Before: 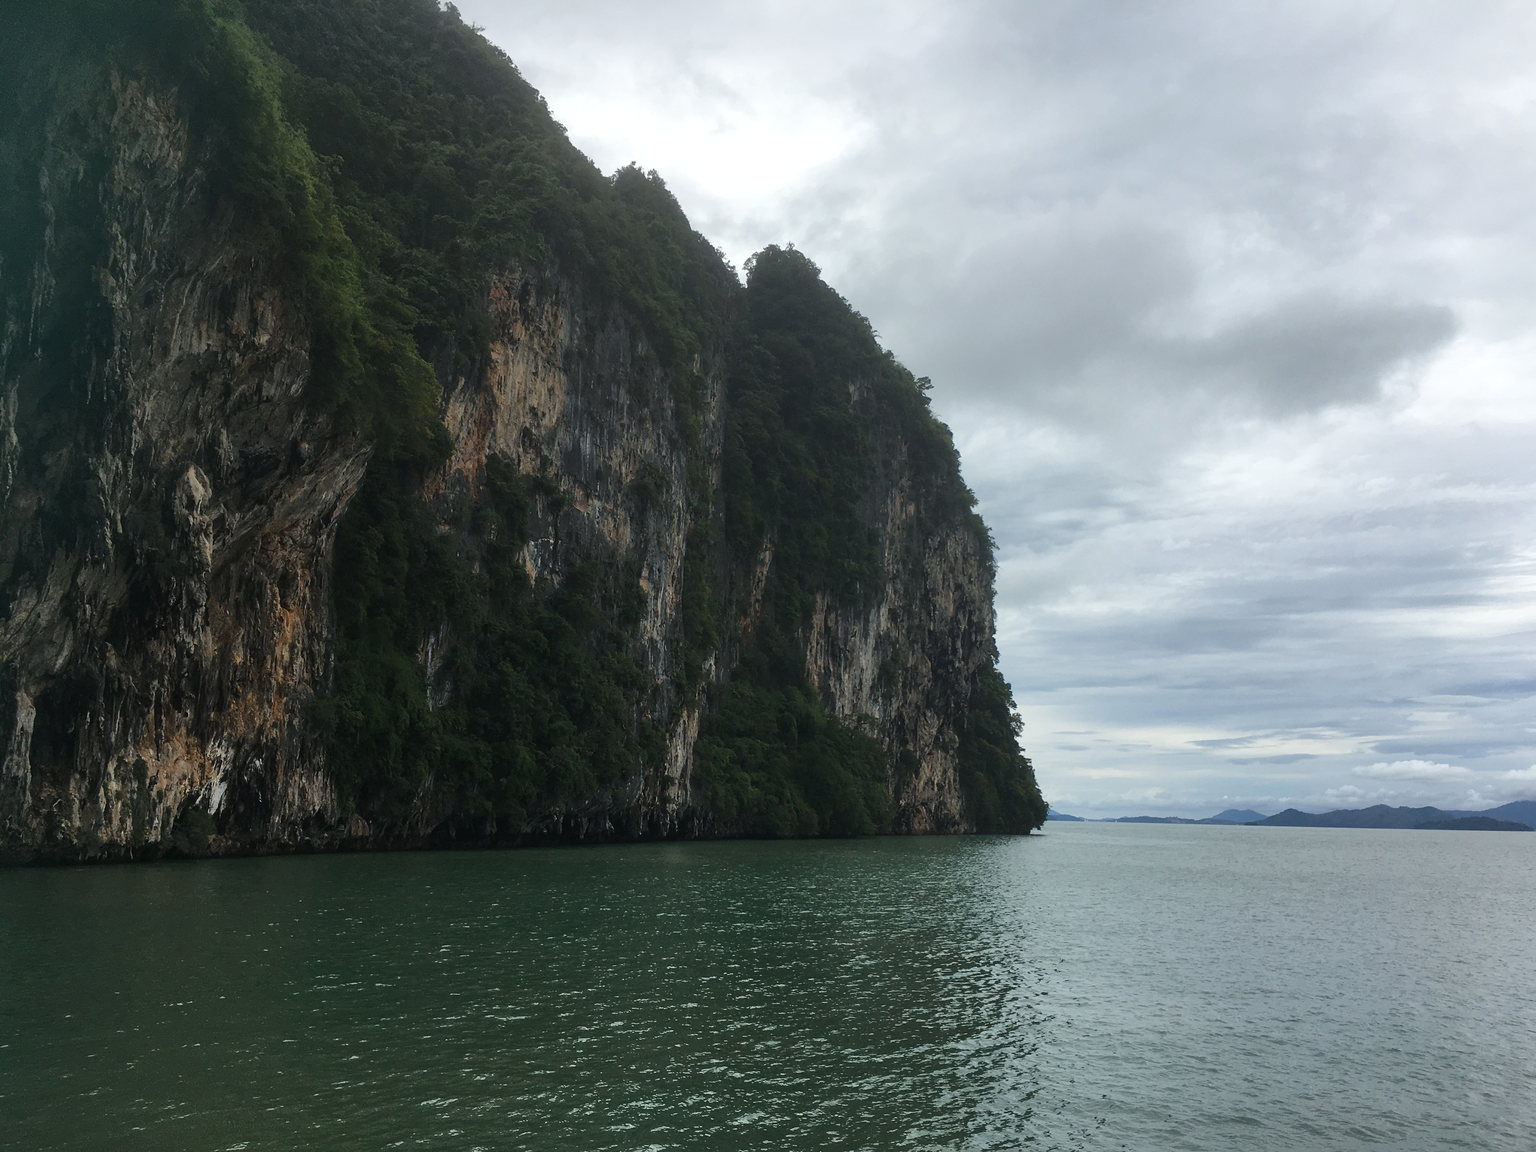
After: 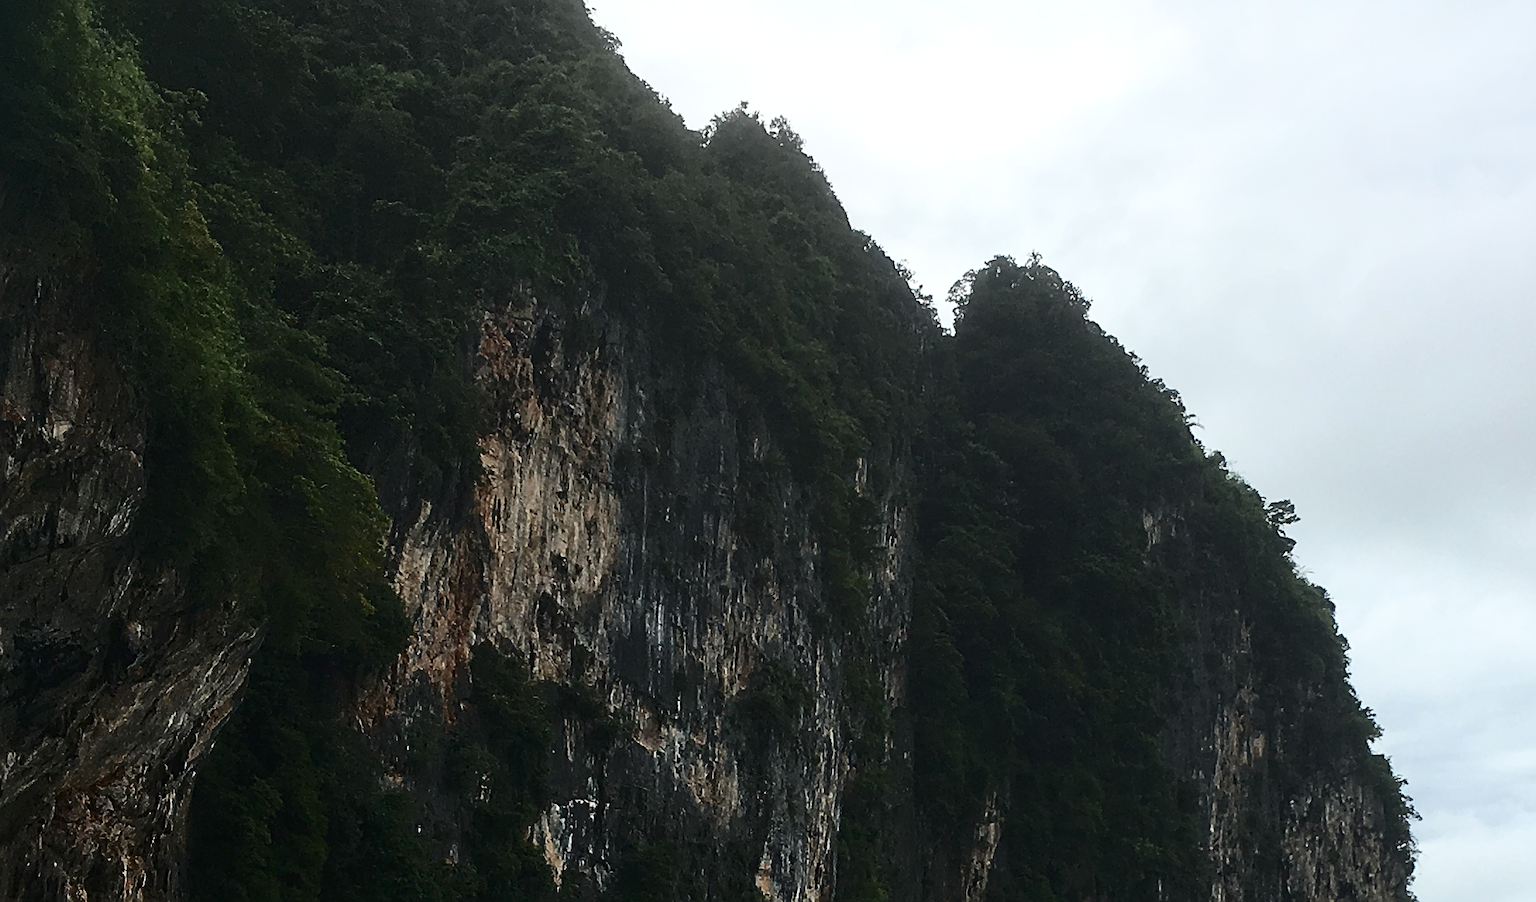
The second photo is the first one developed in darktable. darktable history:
contrast brightness saturation: contrast 0.38, brightness 0.099
sharpen: radius 2.533, amount 0.629
crop: left 15.086%, top 9.27%, right 30.887%, bottom 48.387%
